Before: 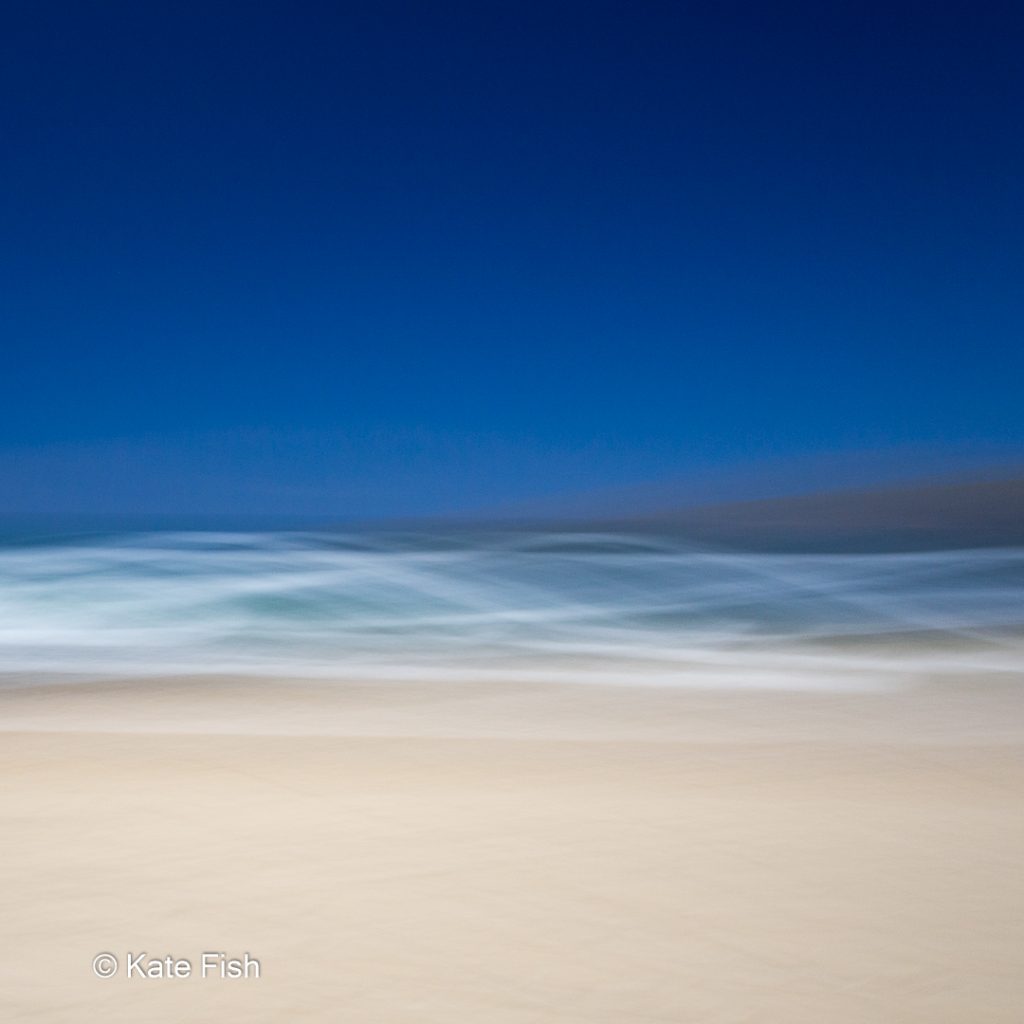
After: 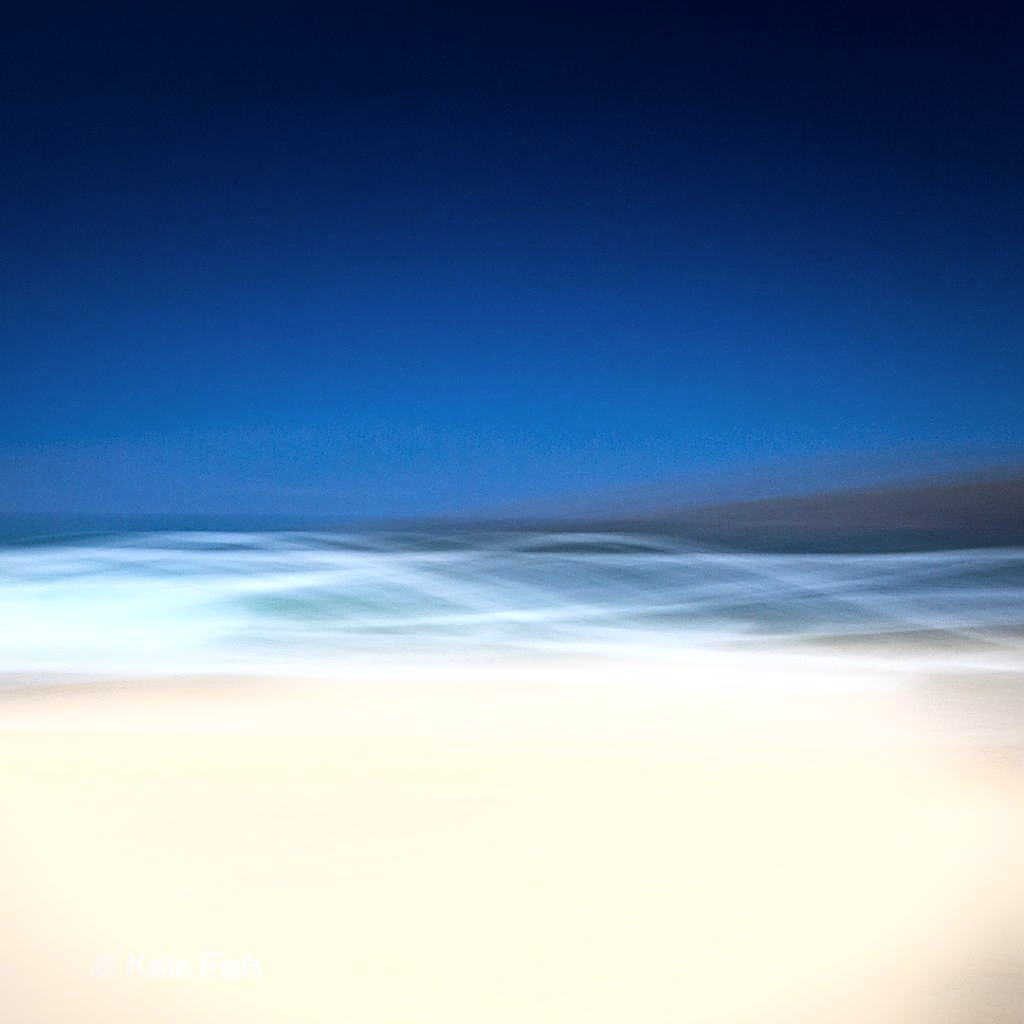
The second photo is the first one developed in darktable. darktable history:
local contrast: on, module defaults
bloom: size 5%, threshold 95%, strength 15%
tone equalizer: -8 EV -0.75 EV, -7 EV -0.7 EV, -6 EV -0.6 EV, -5 EV -0.4 EV, -3 EV 0.4 EV, -2 EV 0.6 EV, -1 EV 0.7 EV, +0 EV 0.75 EV, edges refinement/feathering 500, mask exposure compensation -1.57 EV, preserve details no
sharpen: on, module defaults
vignetting: fall-off start 97.52%, fall-off radius 100%, brightness -0.574, saturation 0, center (-0.027, 0.404), width/height ratio 1.368, unbound false
